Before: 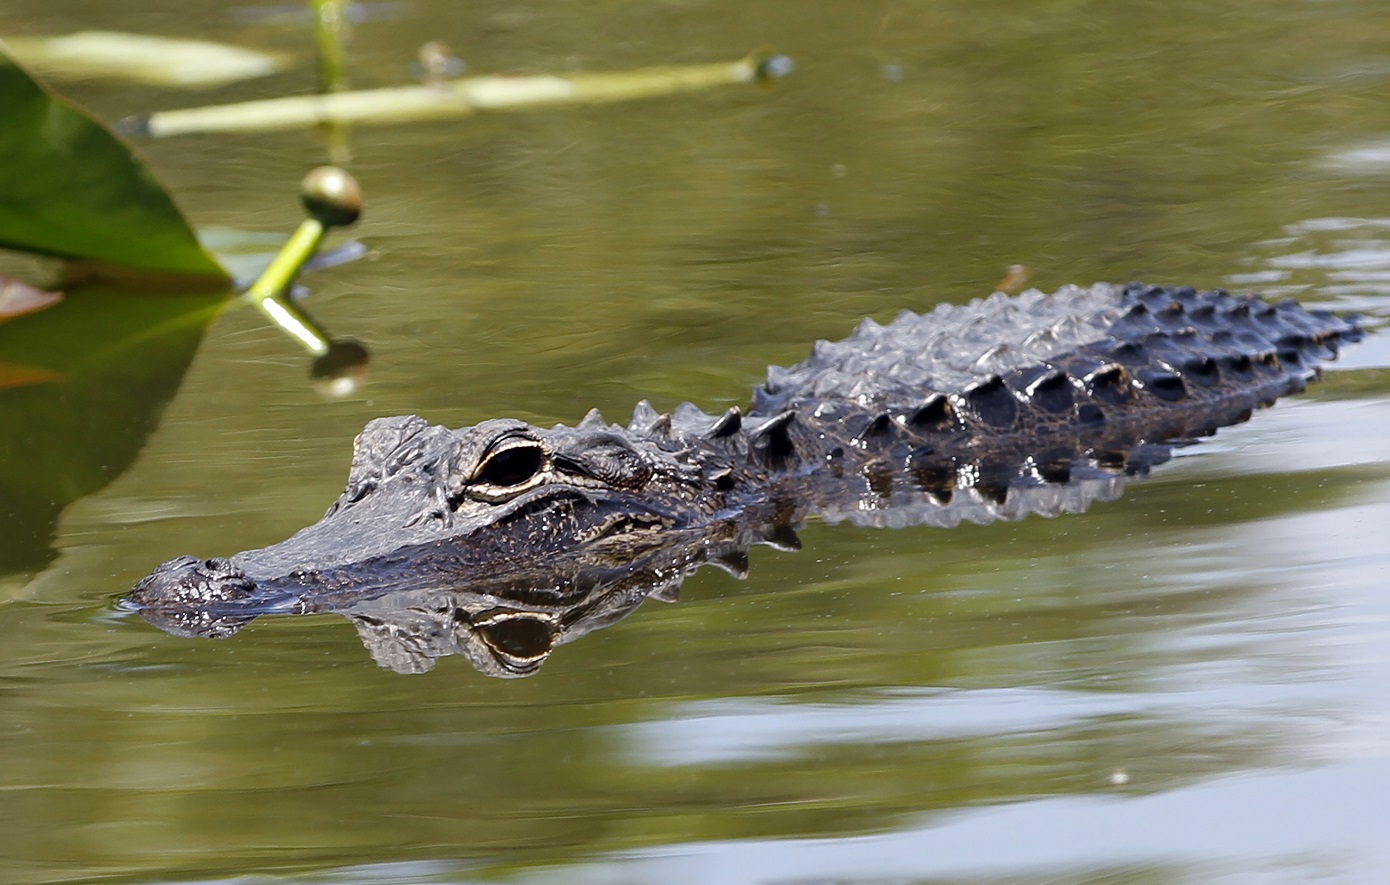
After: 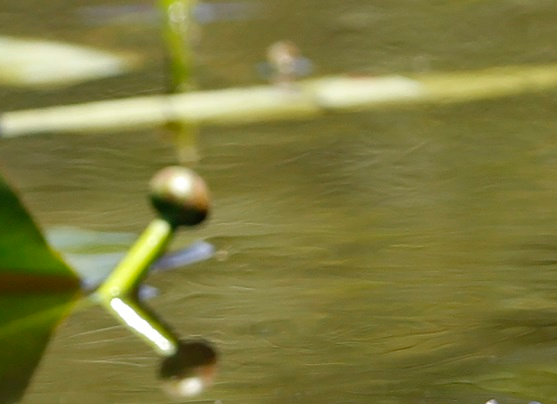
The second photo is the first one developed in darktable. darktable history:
crop and rotate: left 10.977%, top 0.083%, right 48.894%, bottom 54.171%
